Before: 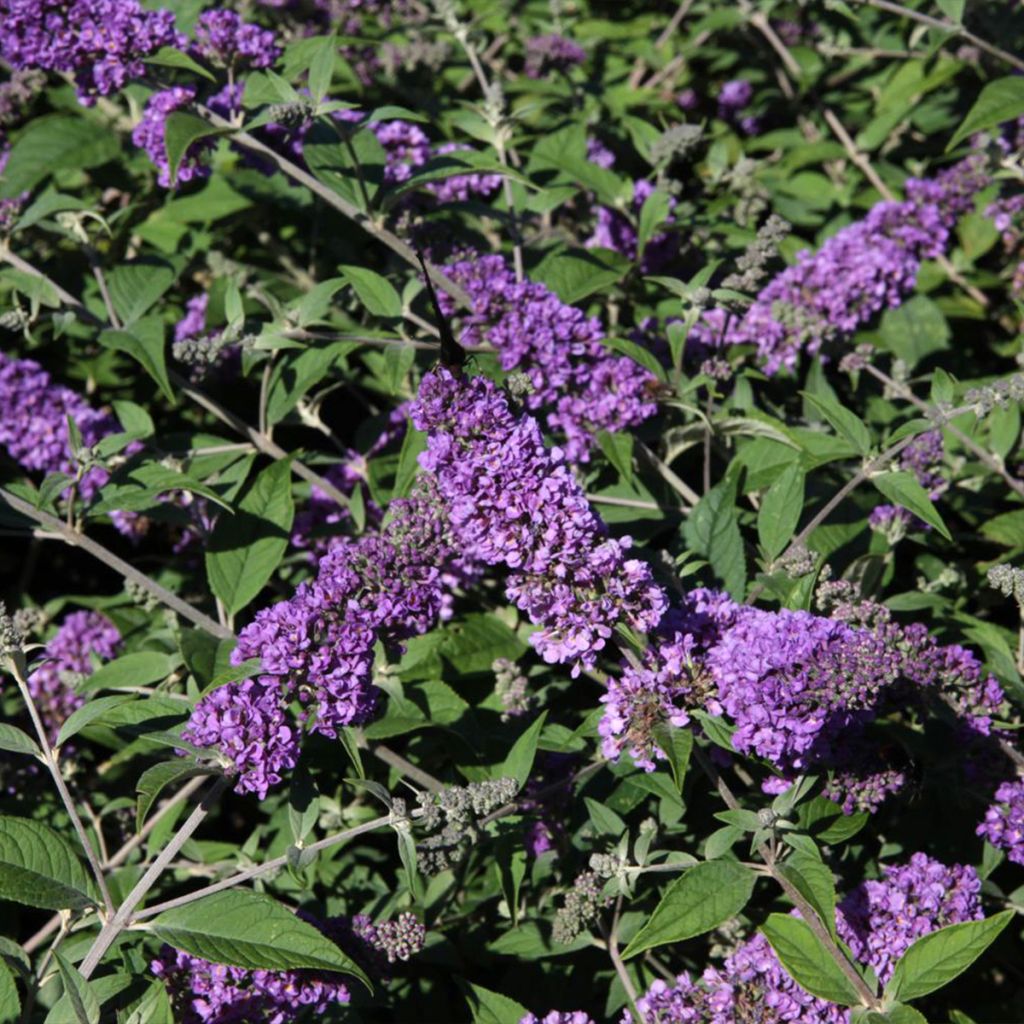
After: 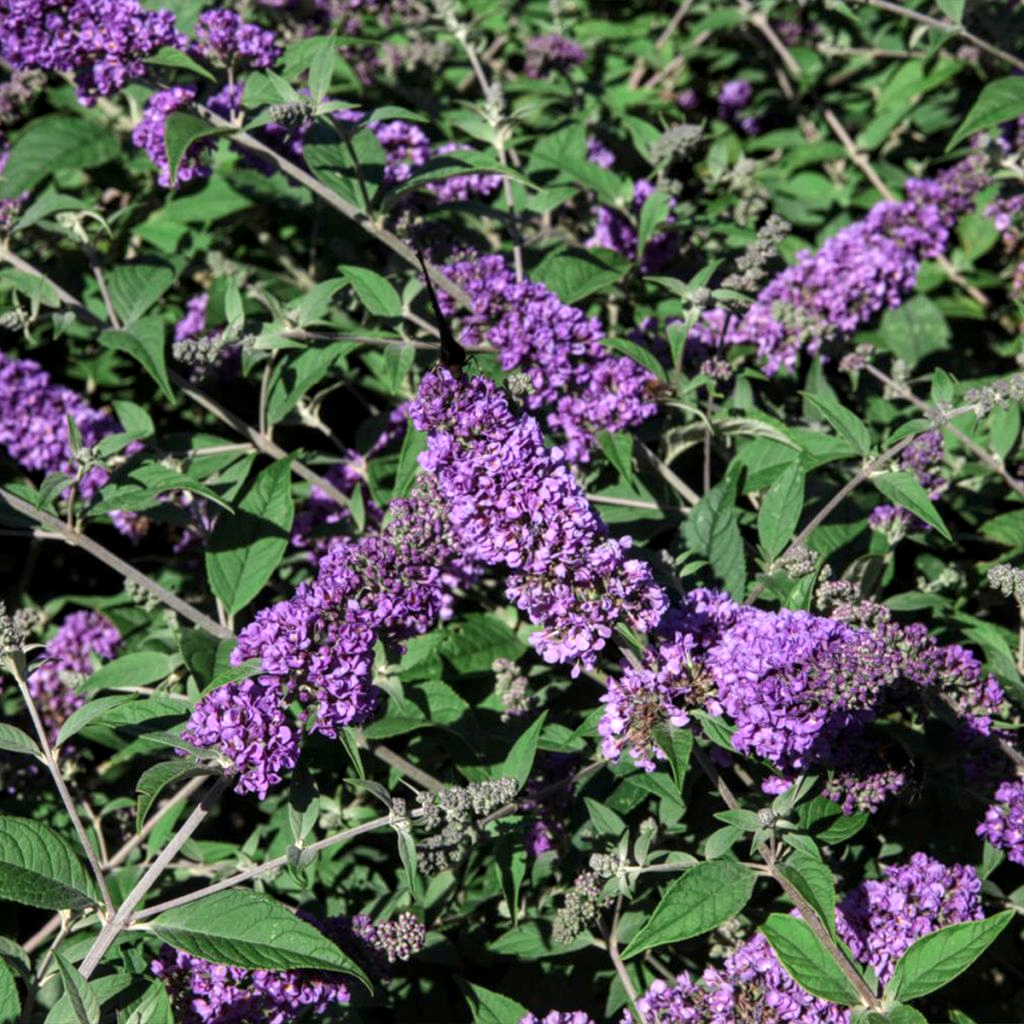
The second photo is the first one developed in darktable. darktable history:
local contrast: on, module defaults
exposure: exposure 0.231 EV, compensate exposure bias true, compensate highlight preservation false
color zones: curves: ch2 [(0, 0.5) (0.143, 0.517) (0.286, 0.571) (0.429, 0.522) (0.571, 0.5) (0.714, 0.5) (0.857, 0.5) (1, 0.5)]
